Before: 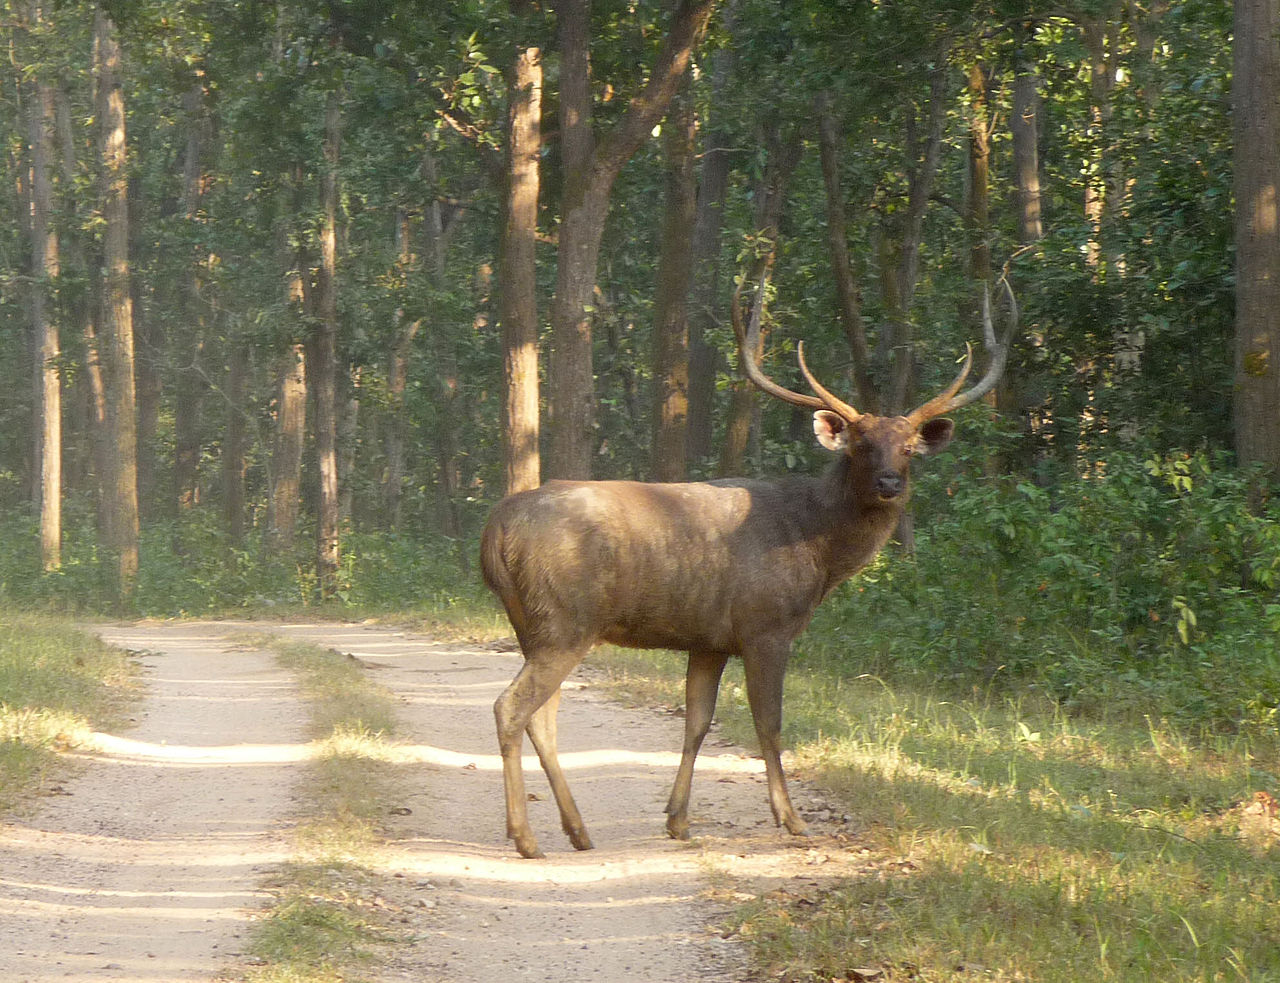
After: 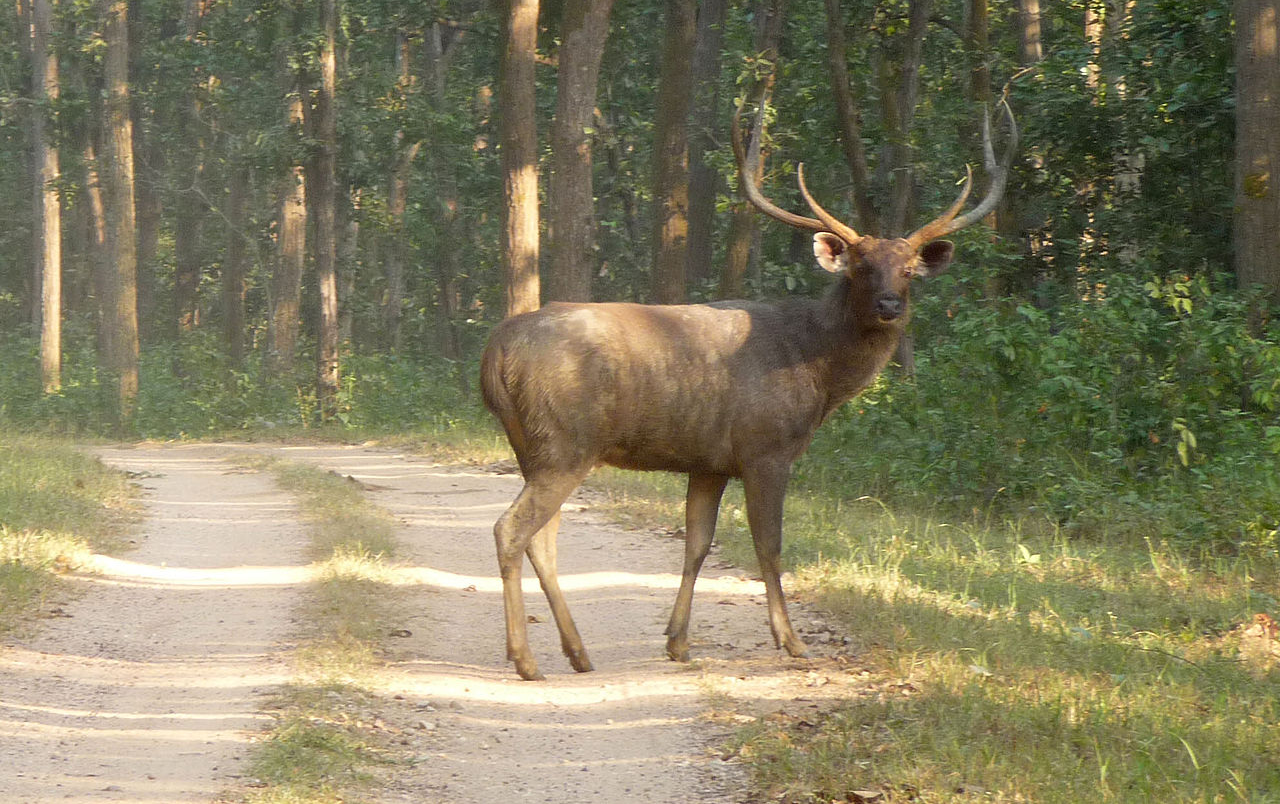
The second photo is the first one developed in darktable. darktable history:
crop and rotate: top 18.171%
